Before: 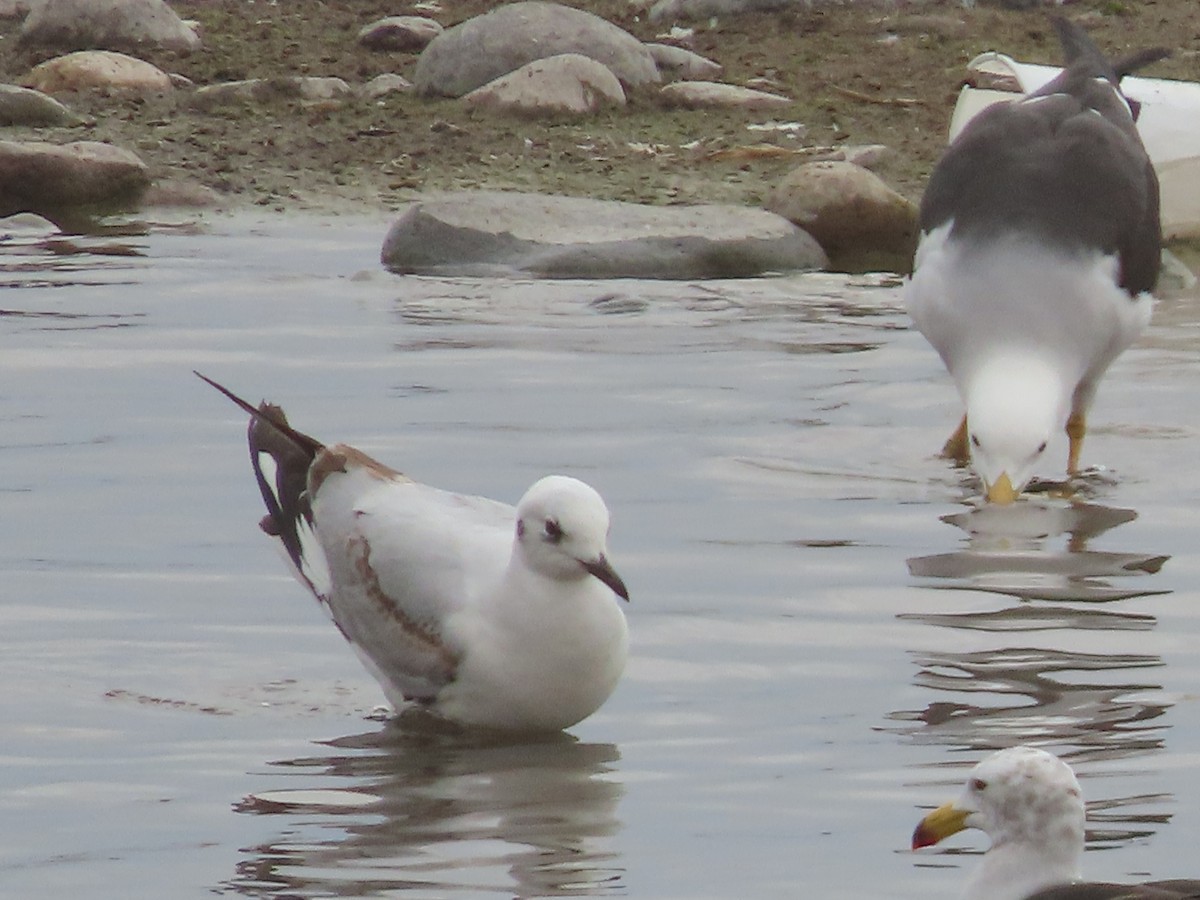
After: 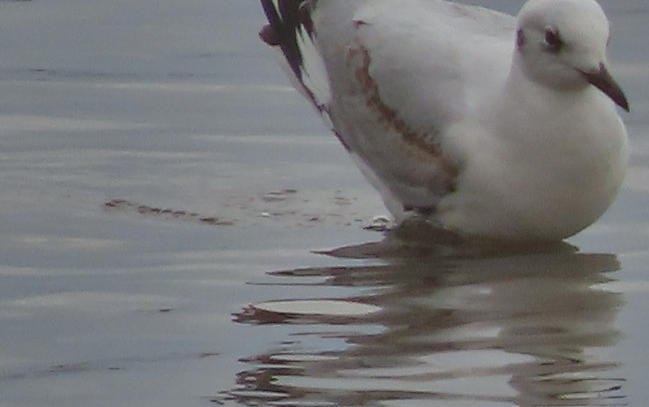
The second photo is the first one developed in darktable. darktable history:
crop and rotate: top 54.552%, right 45.893%, bottom 0.202%
shadows and highlights: shadows 79.96, white point adjustment -9.12, highlights -61.41, soften with gaussian
